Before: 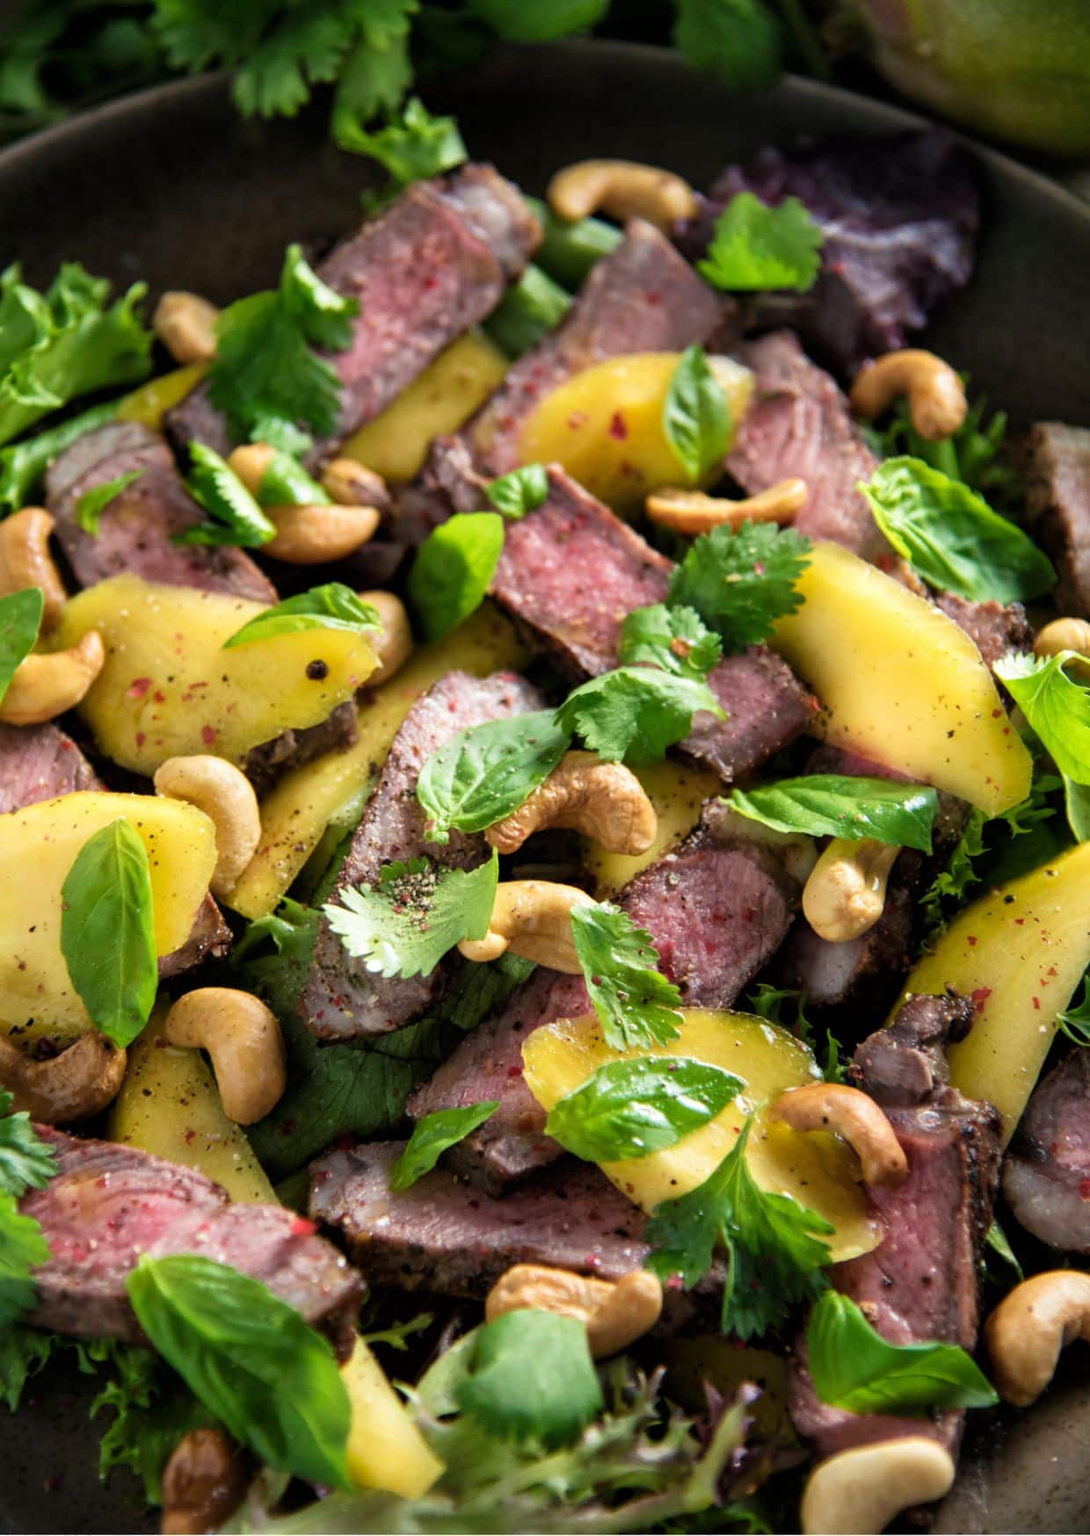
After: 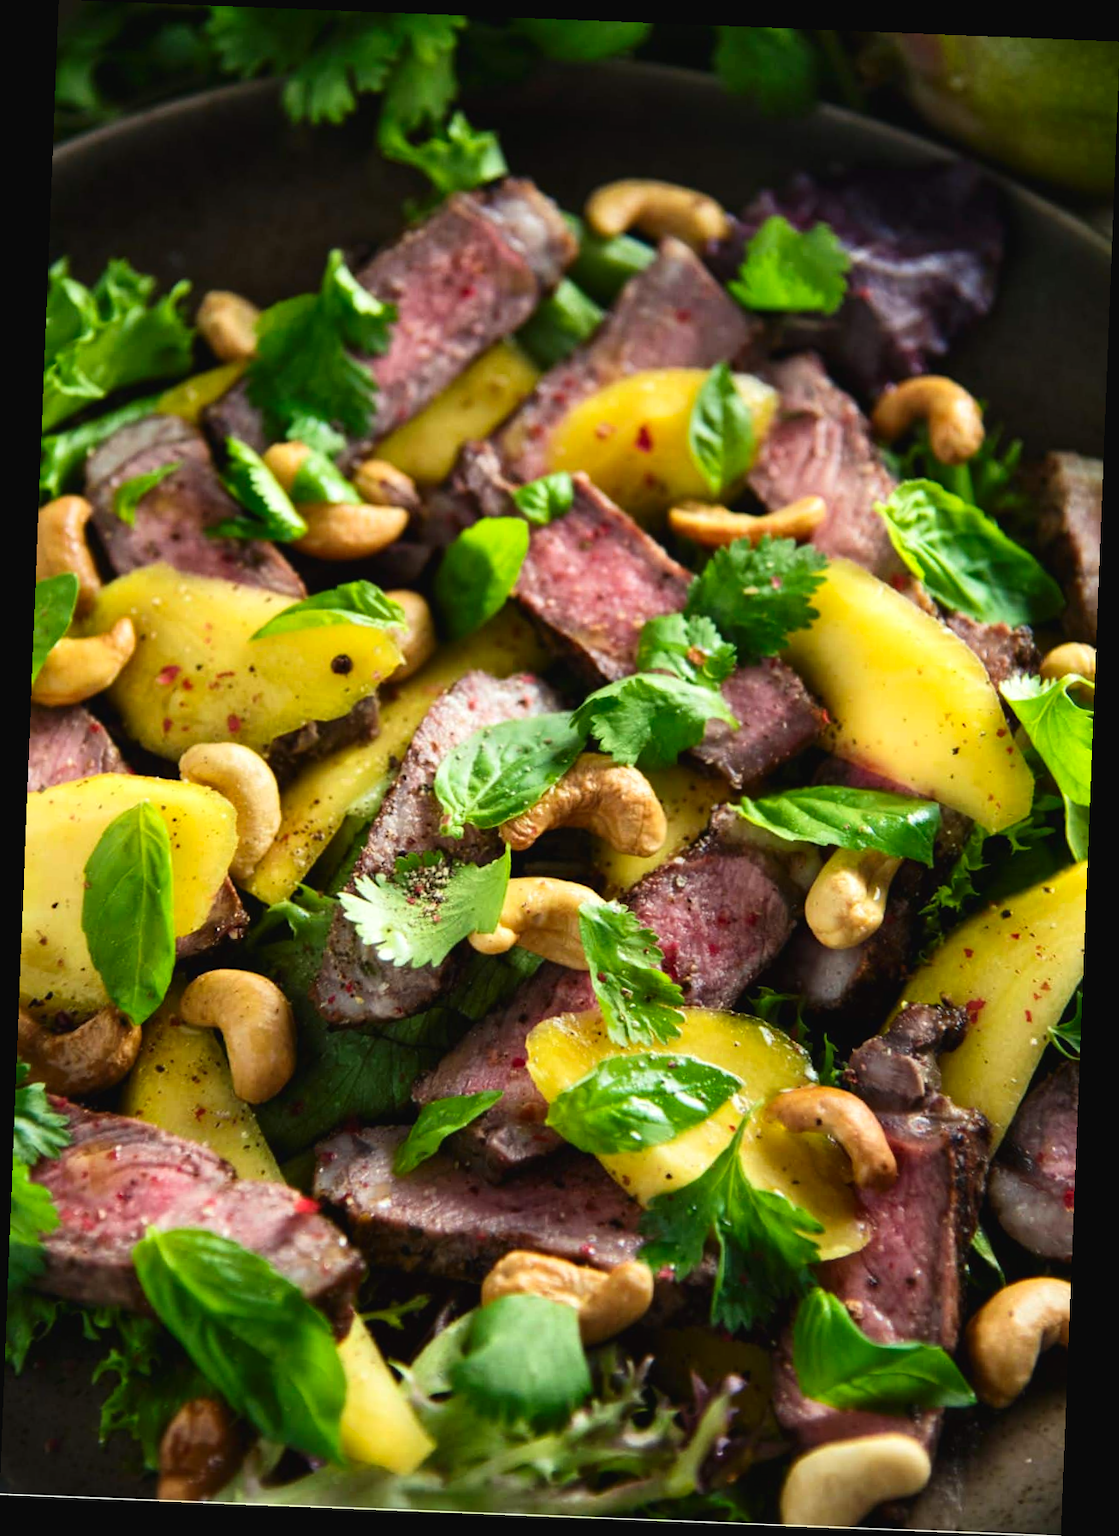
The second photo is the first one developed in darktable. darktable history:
contrast brightness saturation: contrast 0.13, brightness -0.05, saturation 0.16
color correction: highlights a* -2.68, highlights b* 2.57
exposure: black level correction -0.005, exposure 0.054 EV, compensate highlight preservation false
rotate and perspective: rotation 2.27°, automatic cropping off
